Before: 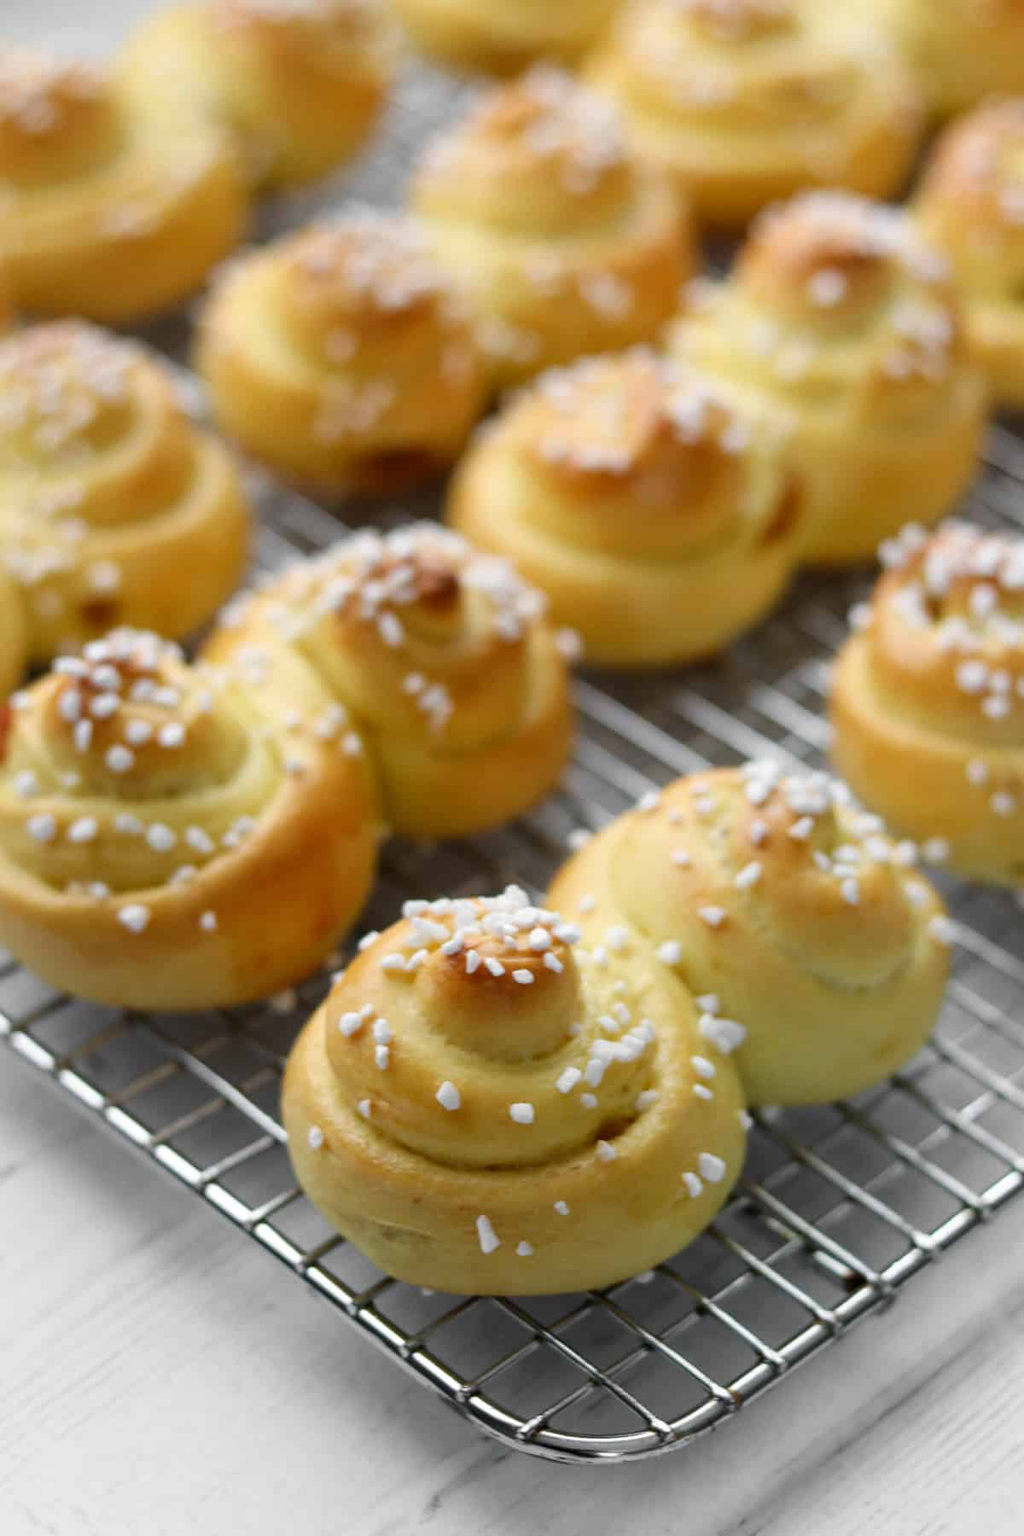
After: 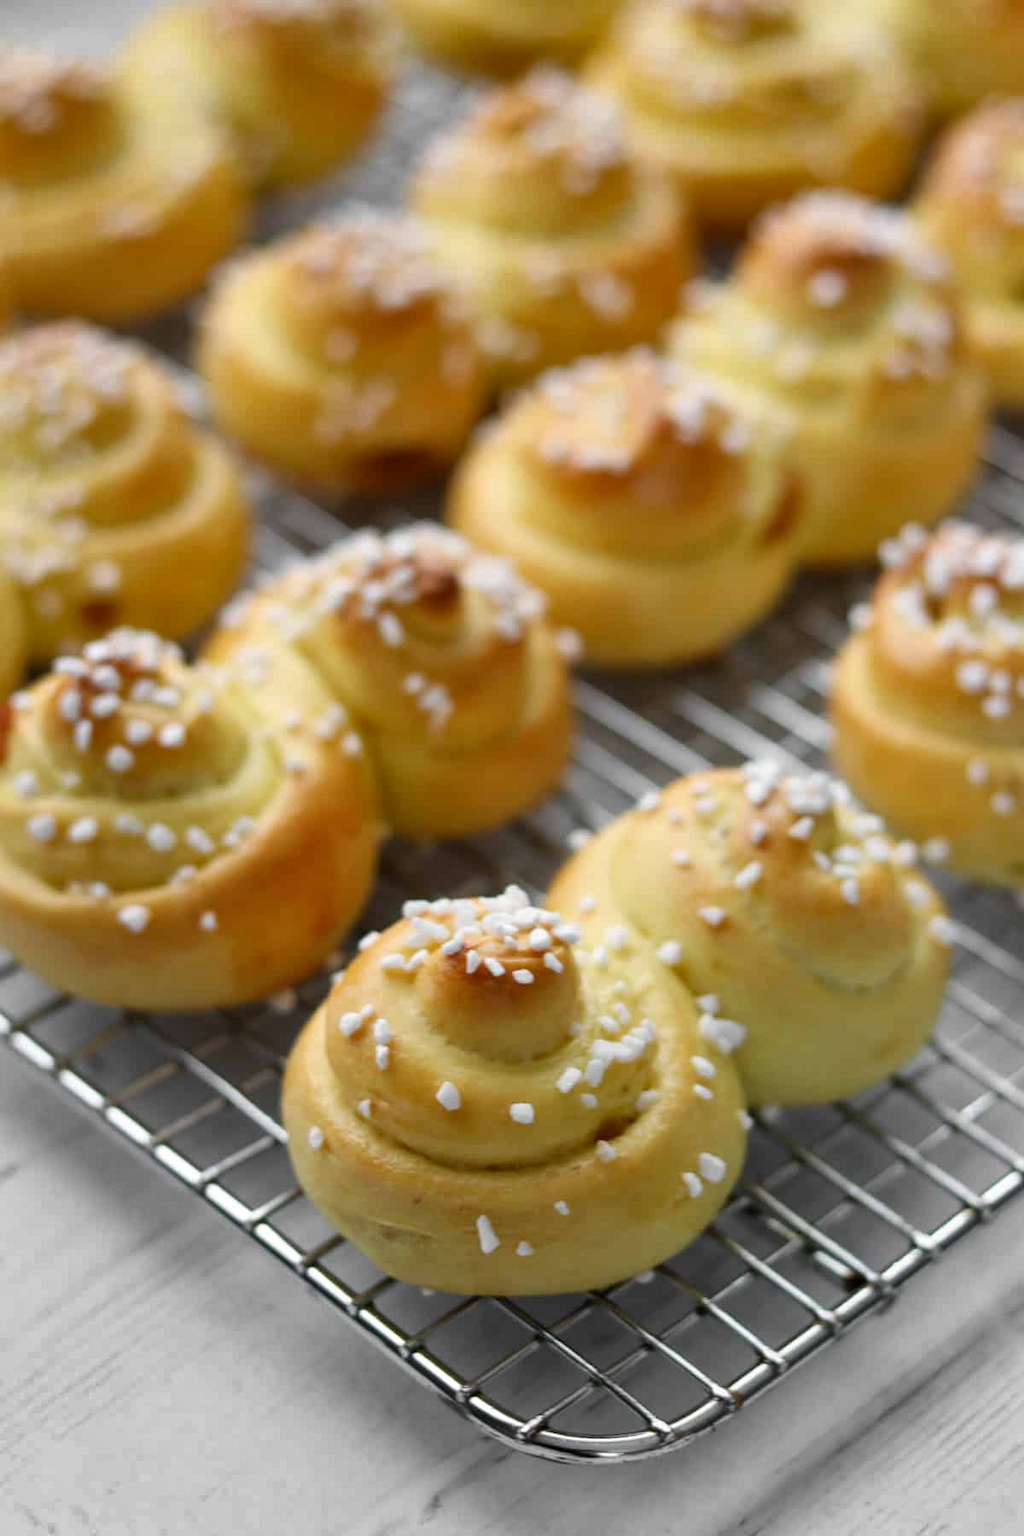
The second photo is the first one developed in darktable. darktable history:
shadows and highlights: radius 118.85, shadows 41.76, highlights -62.27, soften with gaussian
